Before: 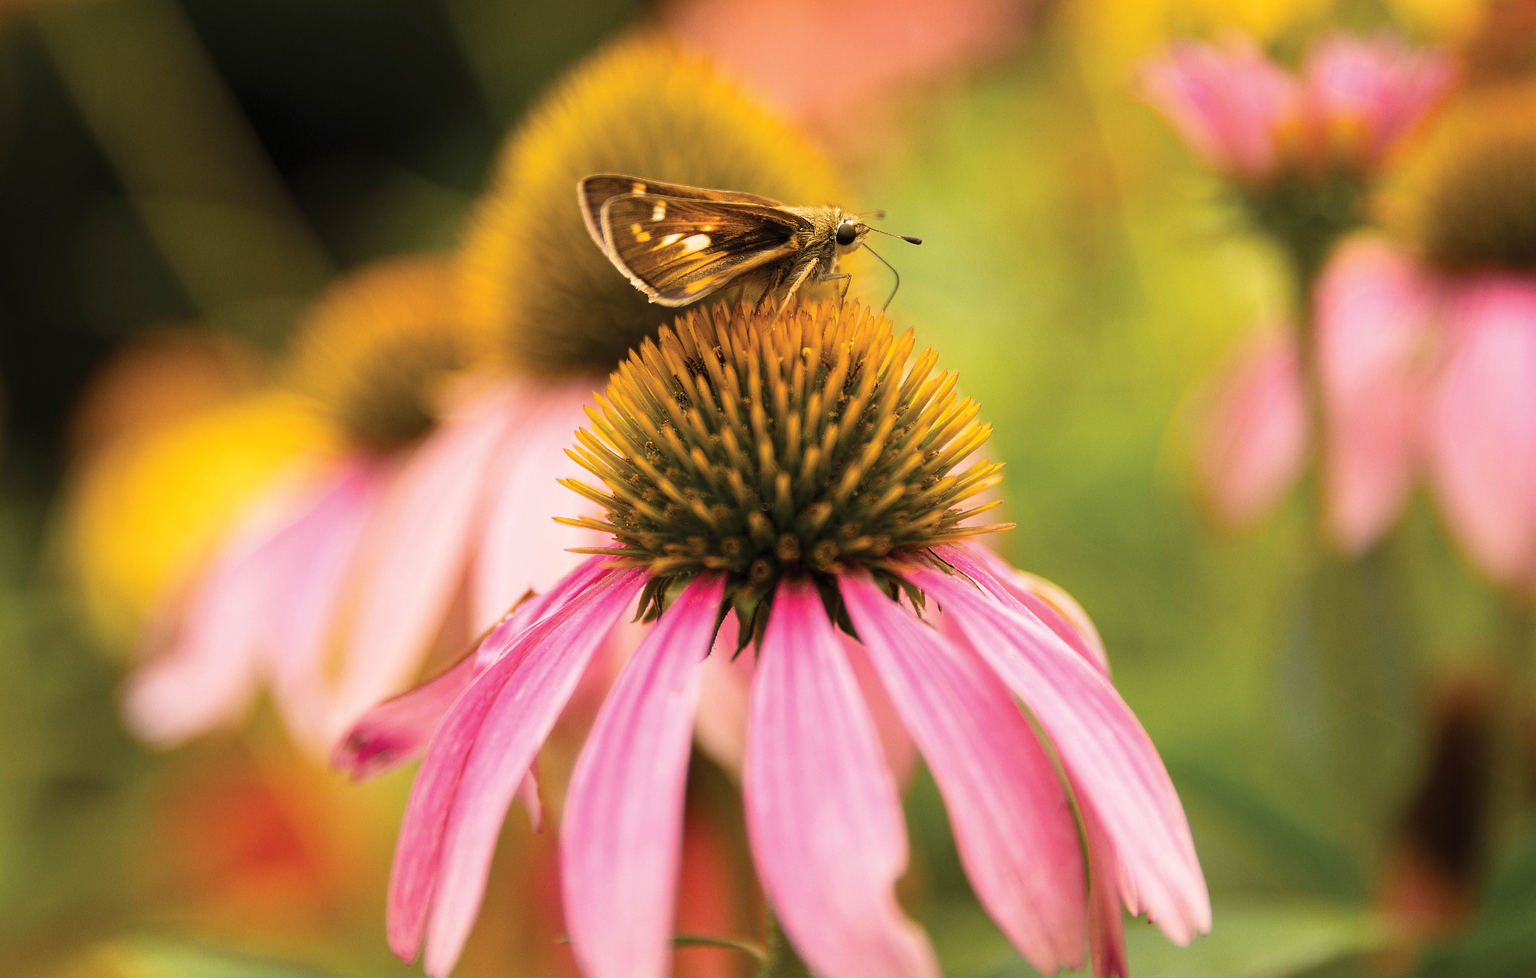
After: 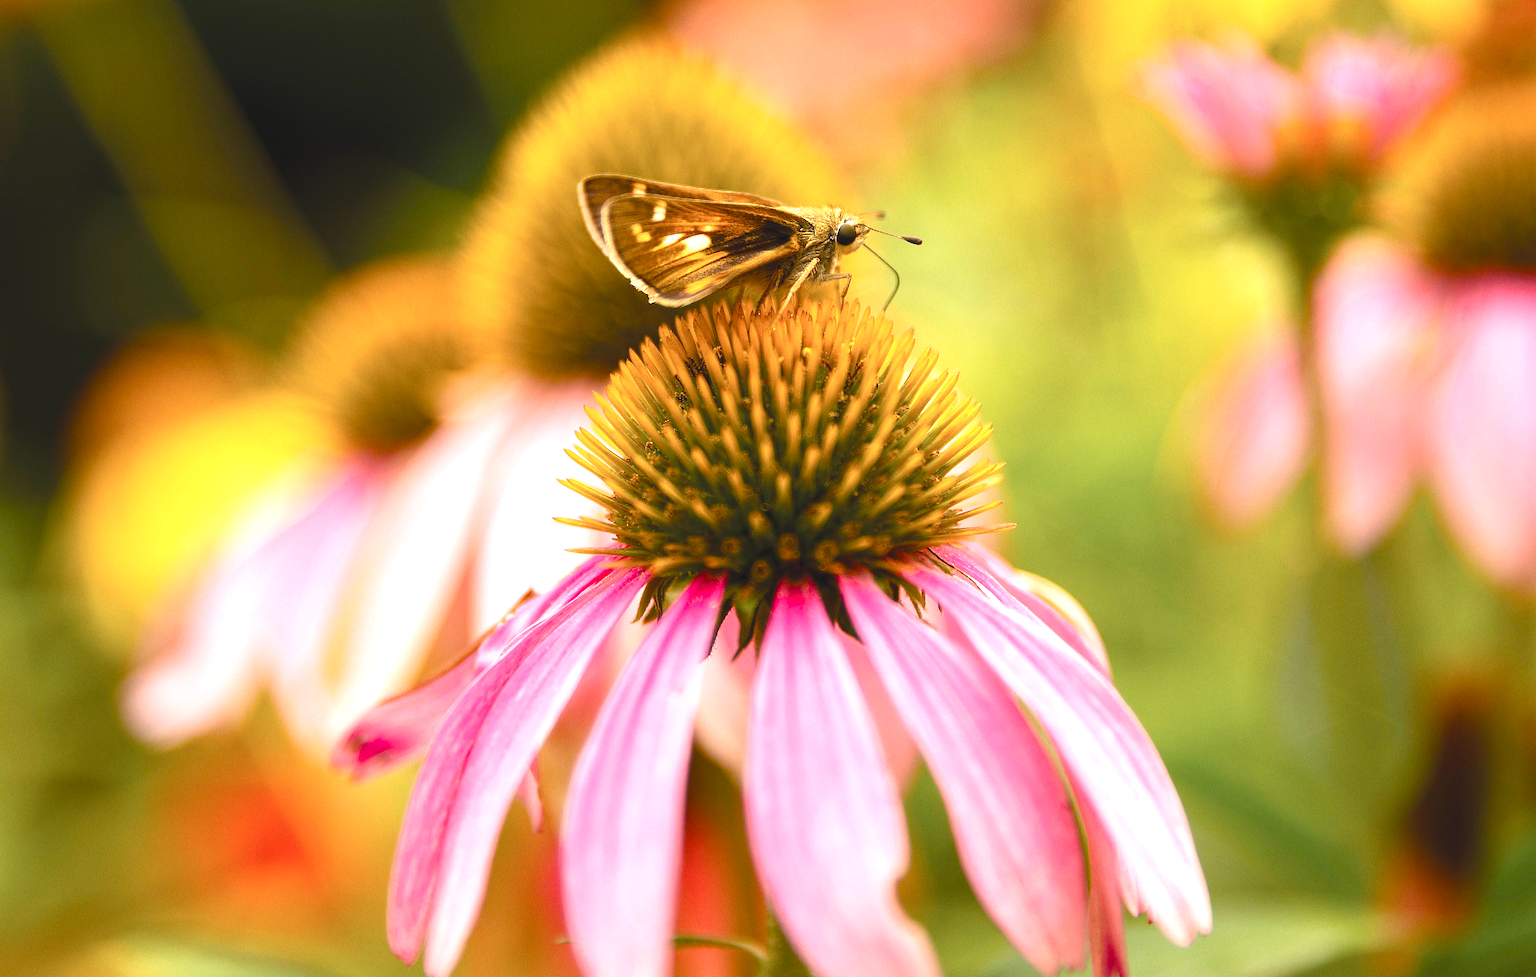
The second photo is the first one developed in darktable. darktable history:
color balance rgb: shadows lift › hue 84.86°, global offset › luminance 0.78%, perceptual saturation grading › global saturation 20%, perceptual saturation grading › highlights -25.492%, perceptual saturation grading › shadows 50.058%
exposure: exposure 0.639 EV, compensate exposure bias true, compensate highlight preservation false
